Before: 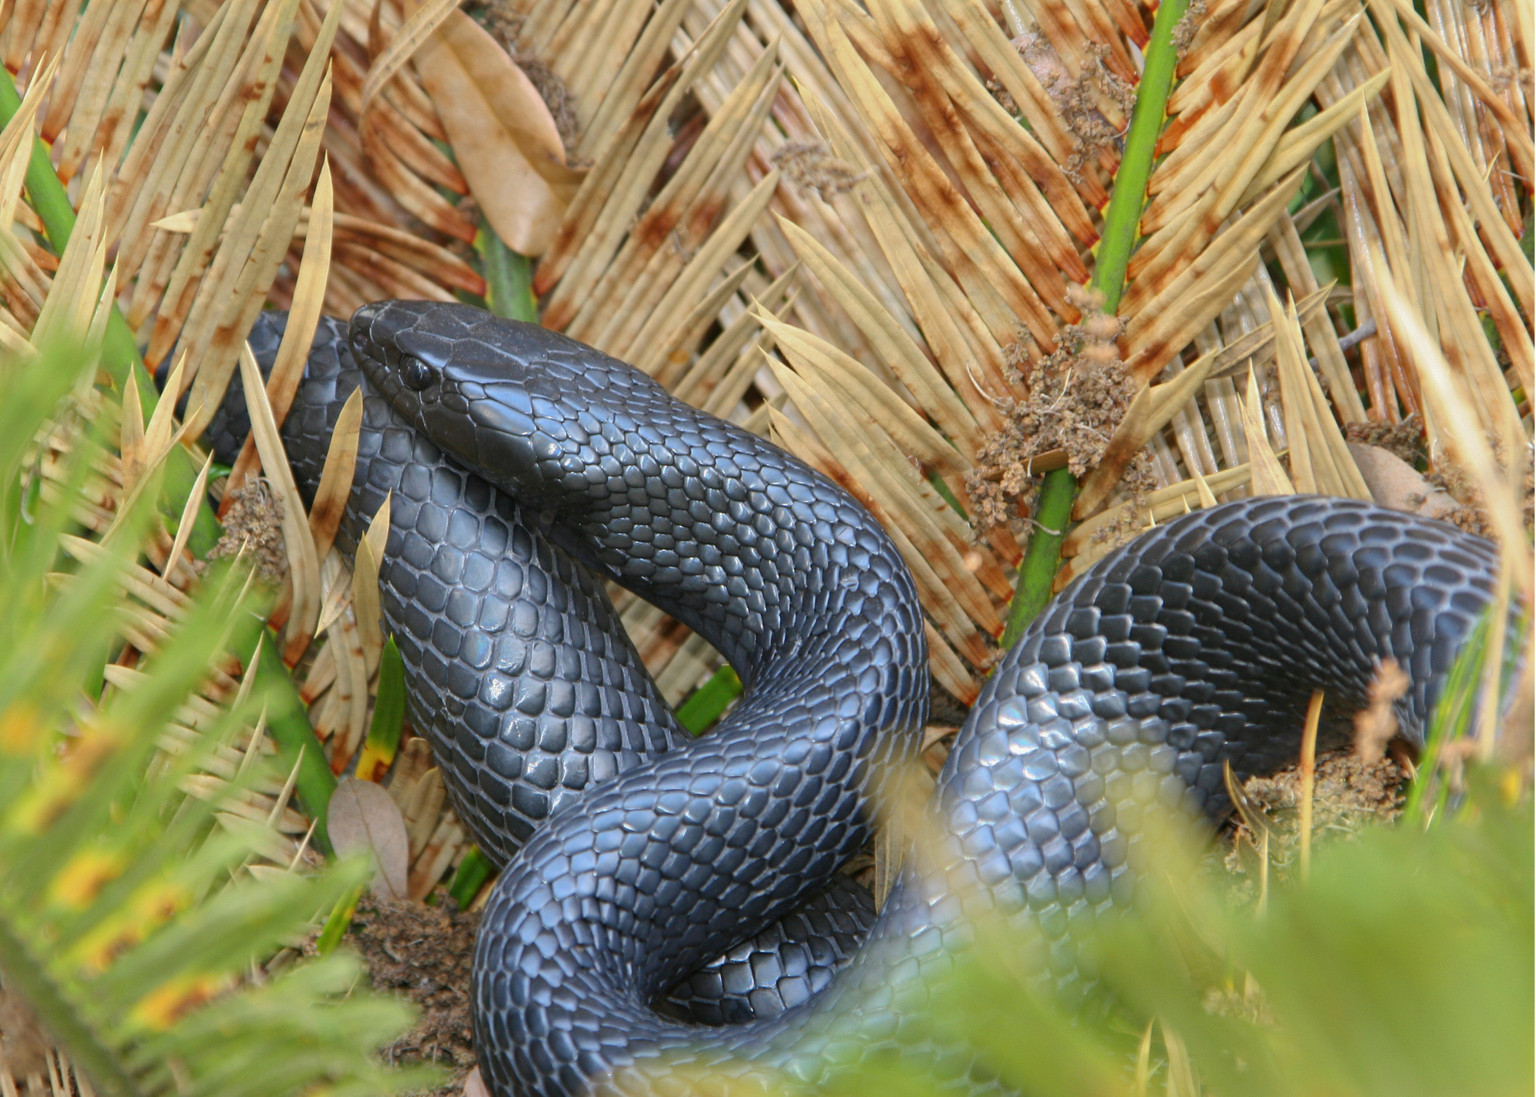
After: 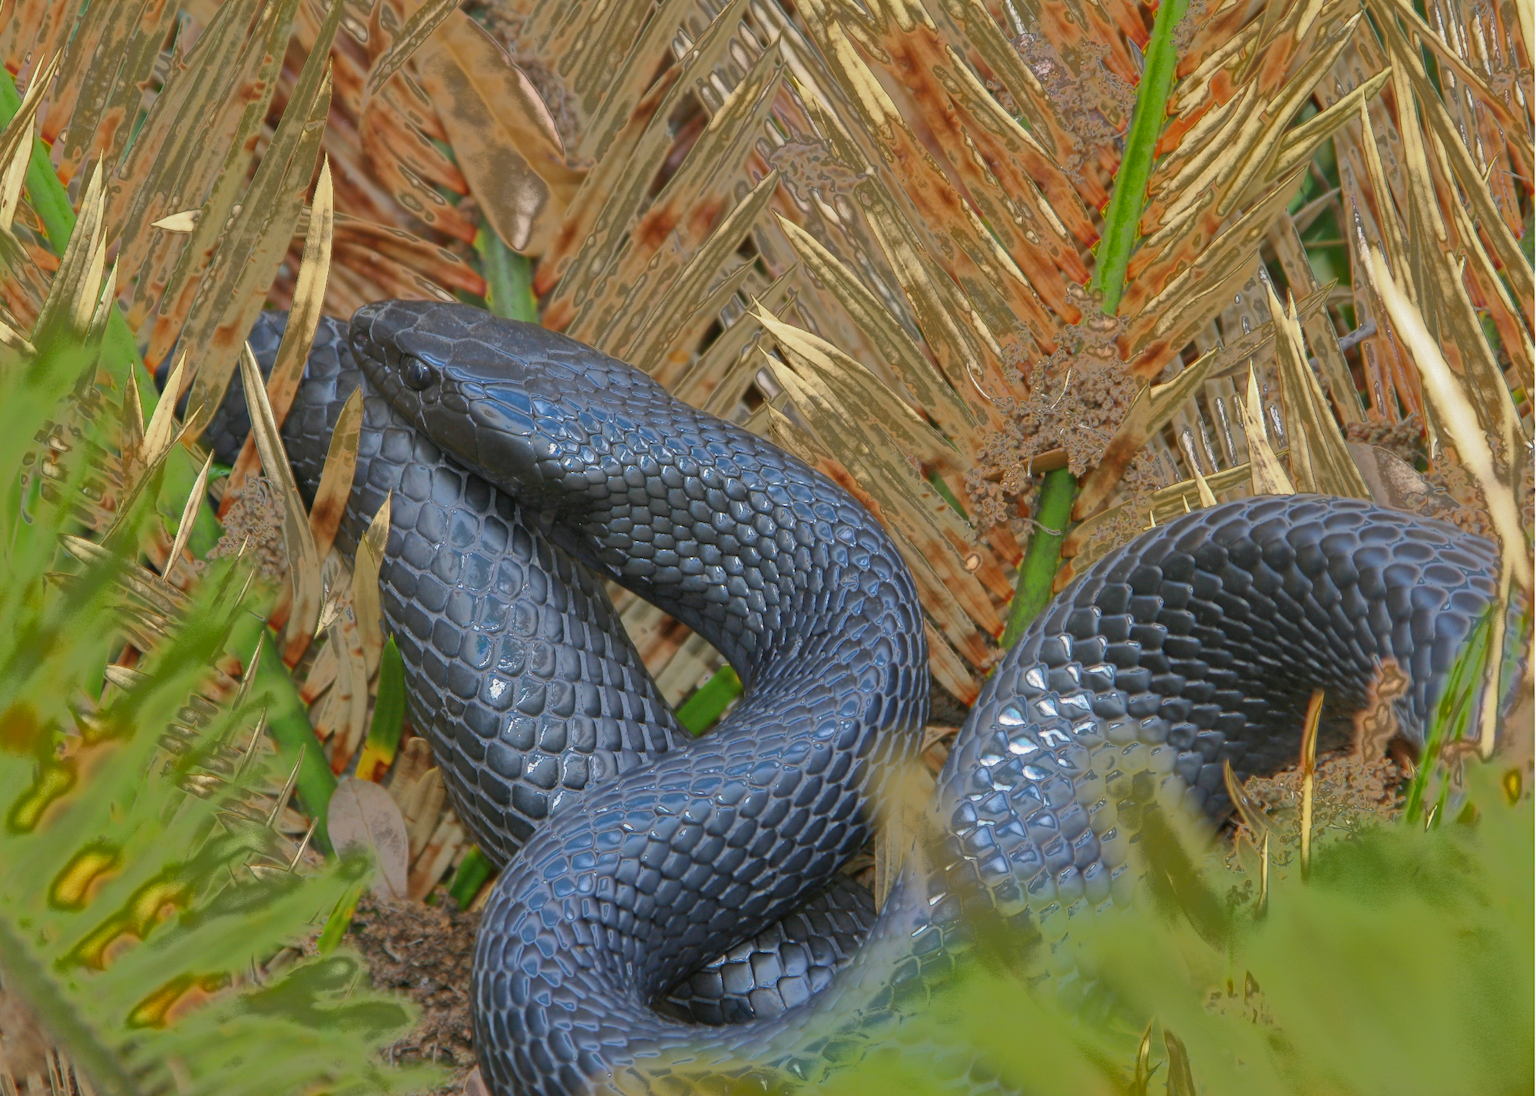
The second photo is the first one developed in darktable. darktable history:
fill light: exposure -0.73 EV, center 0.69, width 2.2
shadows and highlights: on, module defaults
